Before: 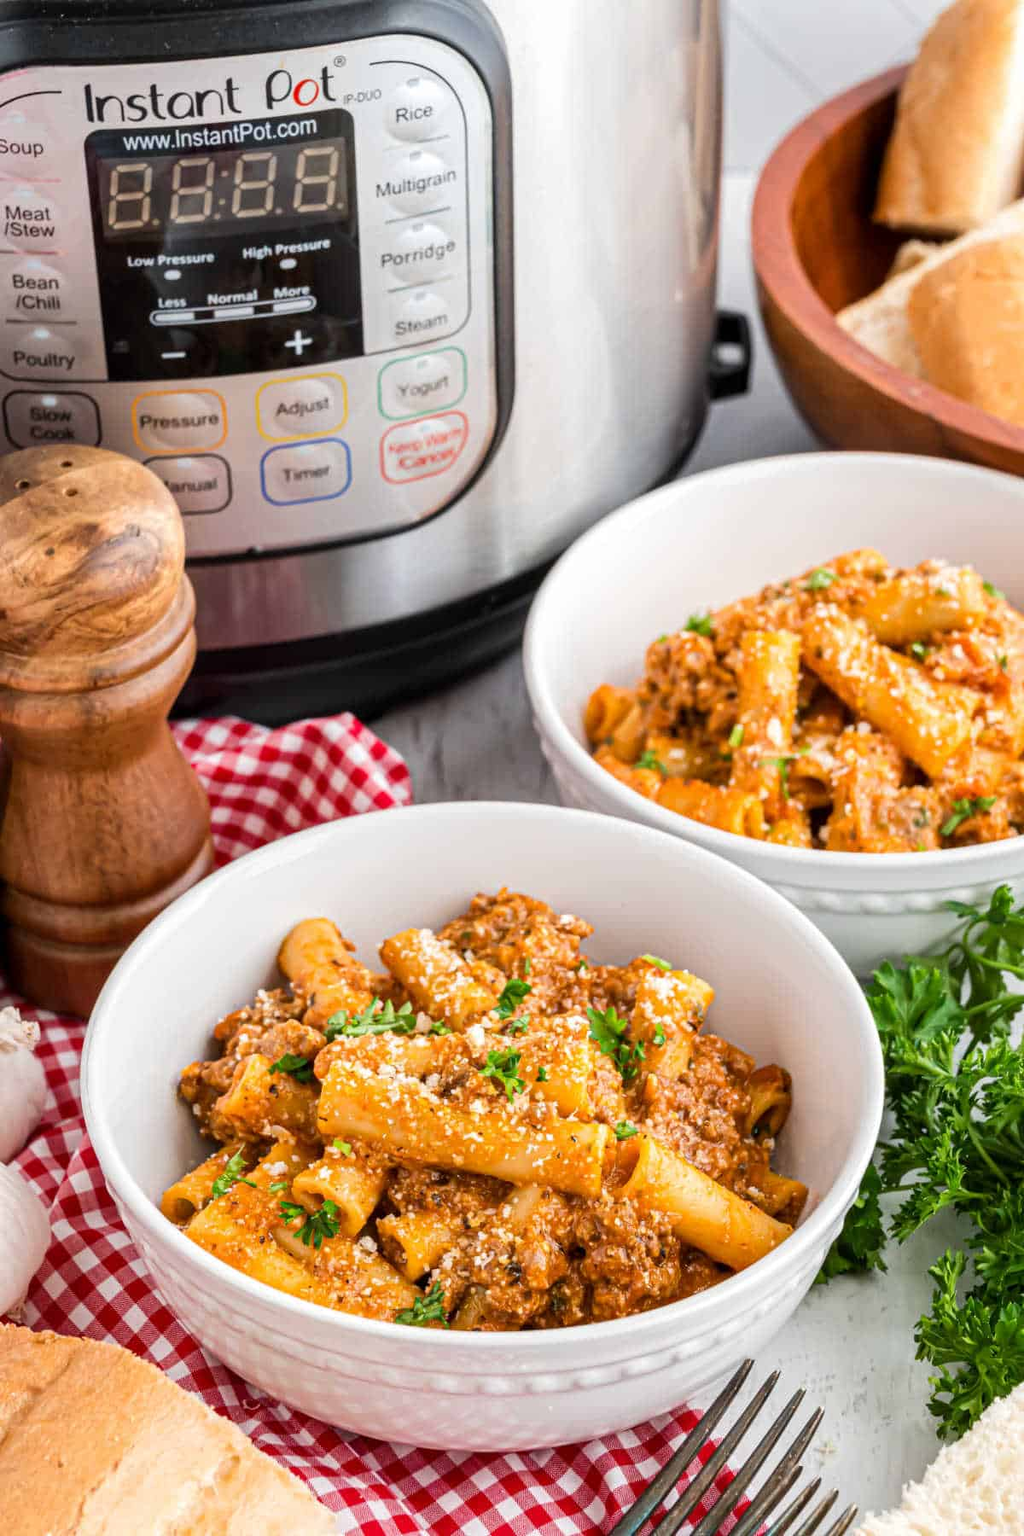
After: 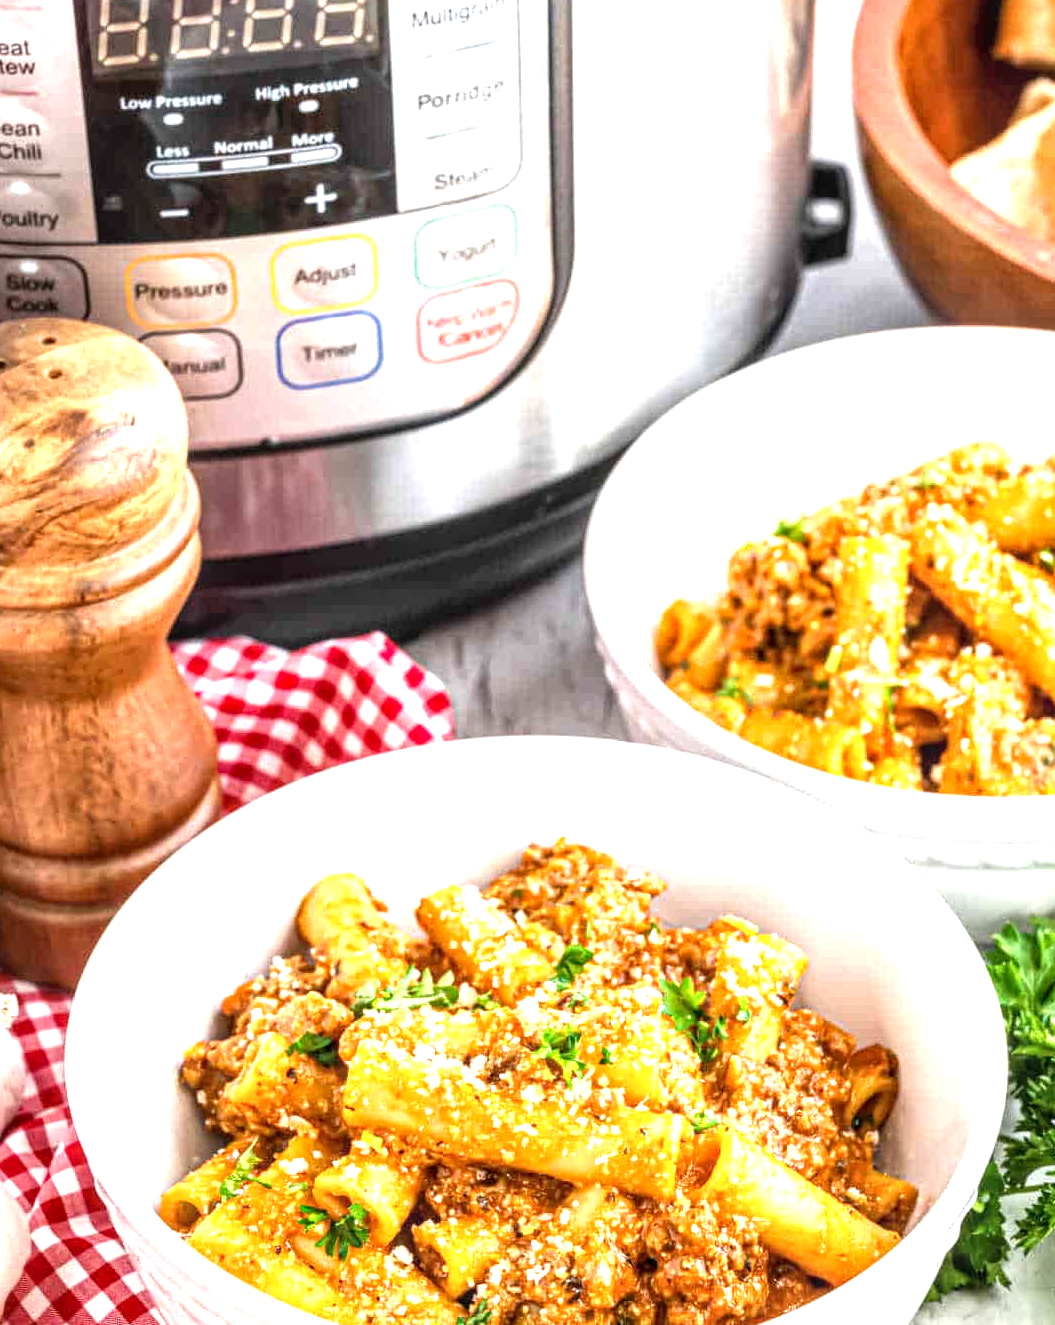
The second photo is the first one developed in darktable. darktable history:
exposure: black level correction 0, exposure 1.1 EV, compensate exposure bias true, compensate highlight preservation false
crop and rotate: left 2.425%, top 11.305%, right 9.6%, bottom 15.08%
local contrast: highlights 61%, detail 143%, midtone range 0.428
